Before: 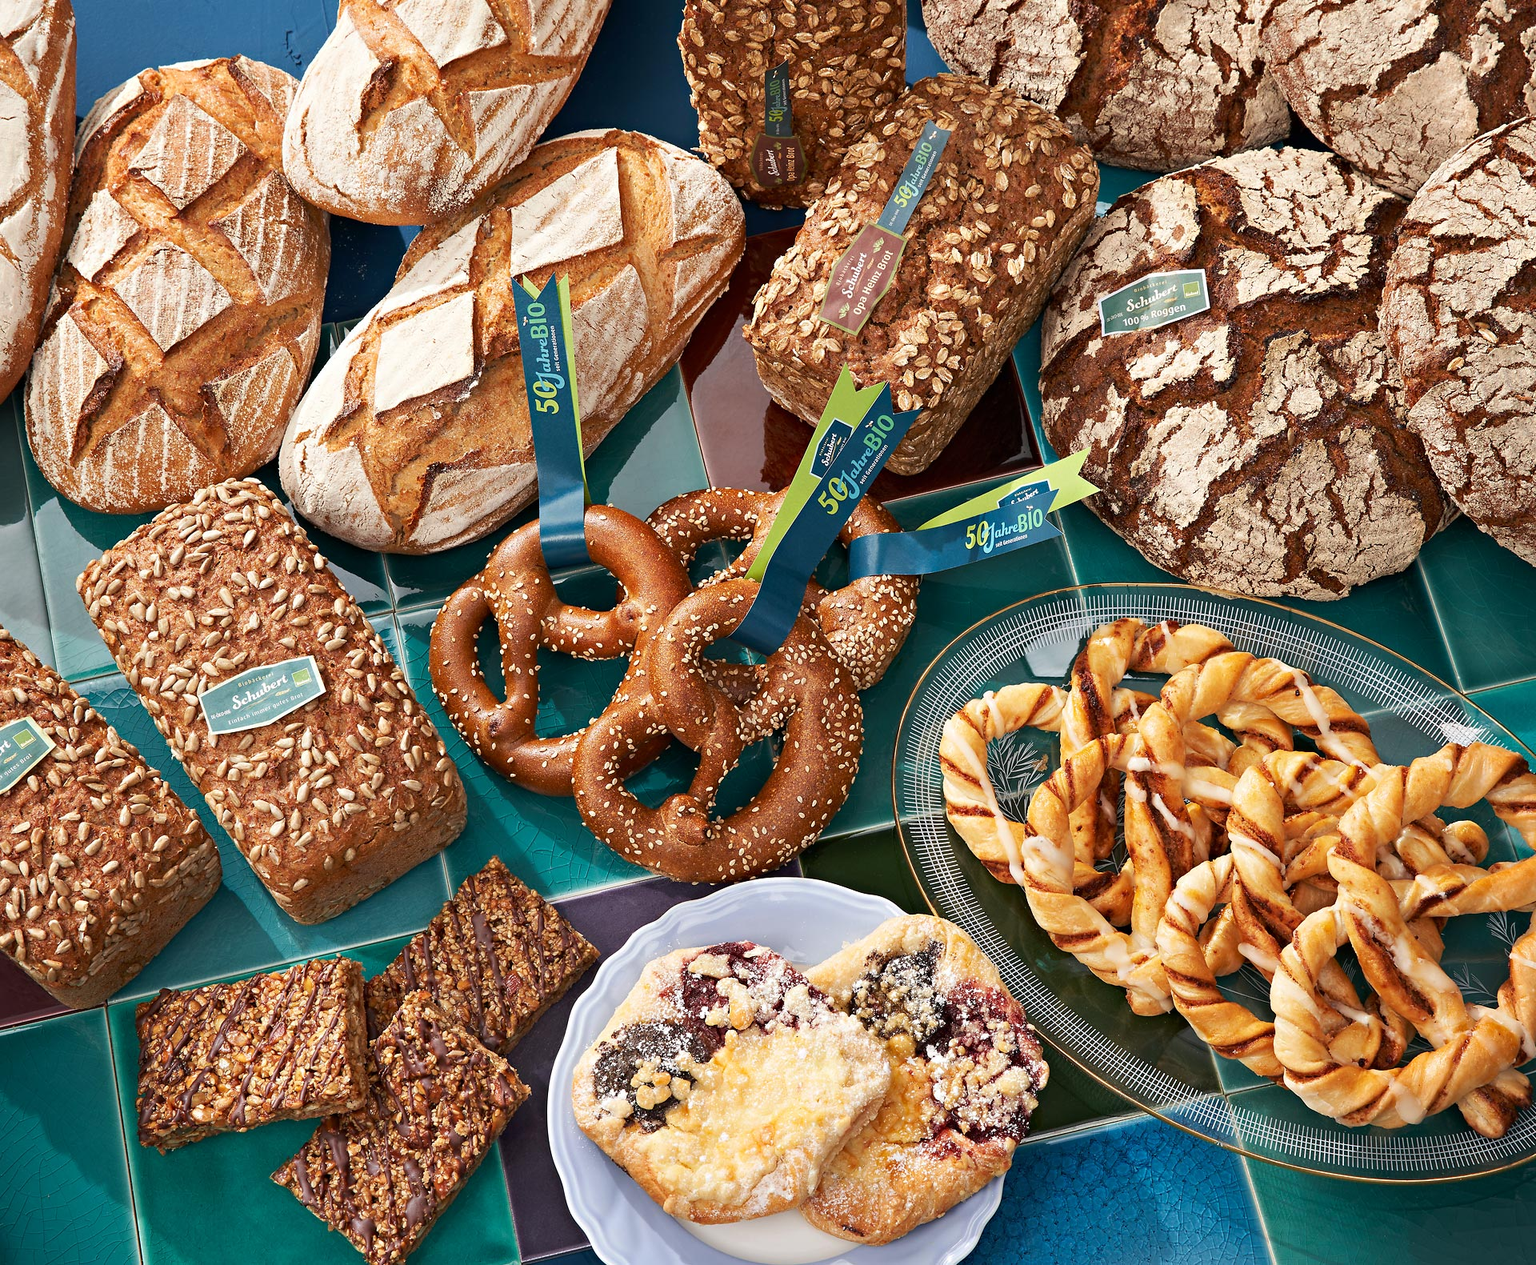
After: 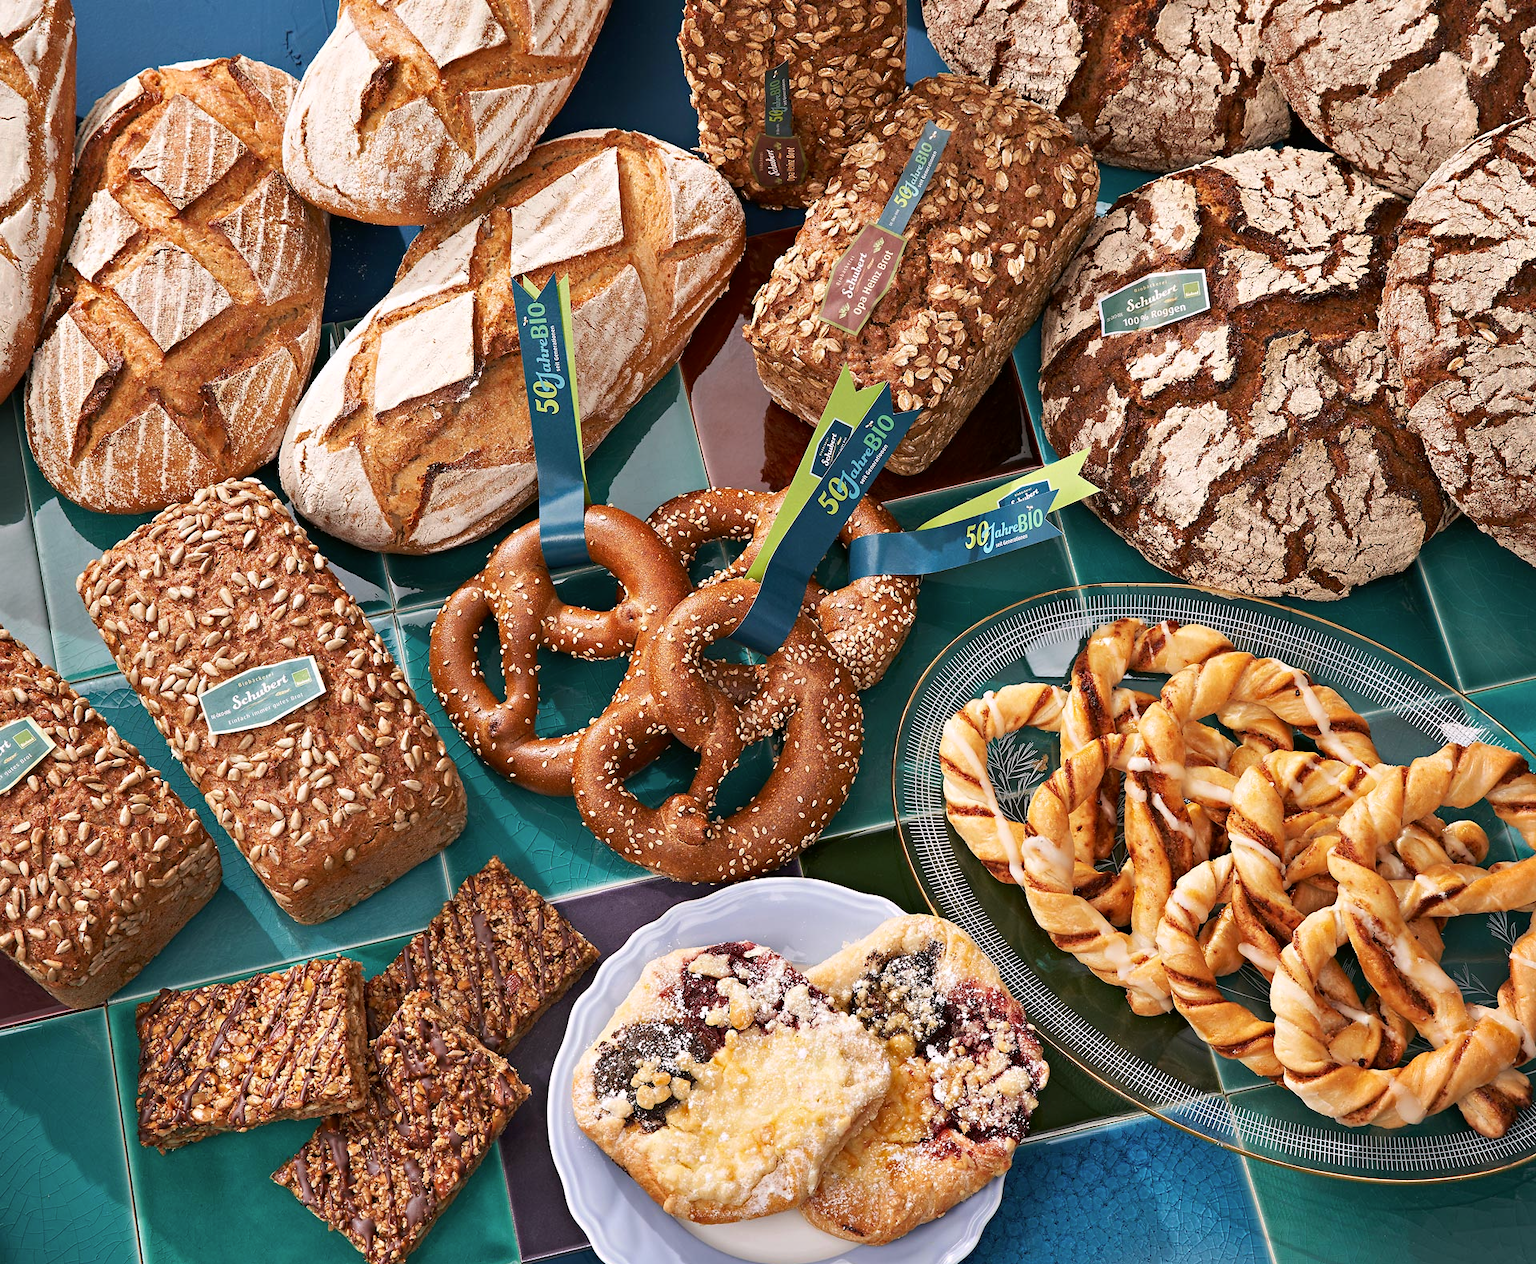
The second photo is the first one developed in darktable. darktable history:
shadows and highlights: shadows 53.04, highlights color adjustment 53.14%, soften with gaussian
color correction: highlights a* 3.15, highlights b* -1.35, shadows a* -0.062, shadows b* 2.24, saturation 0.976
